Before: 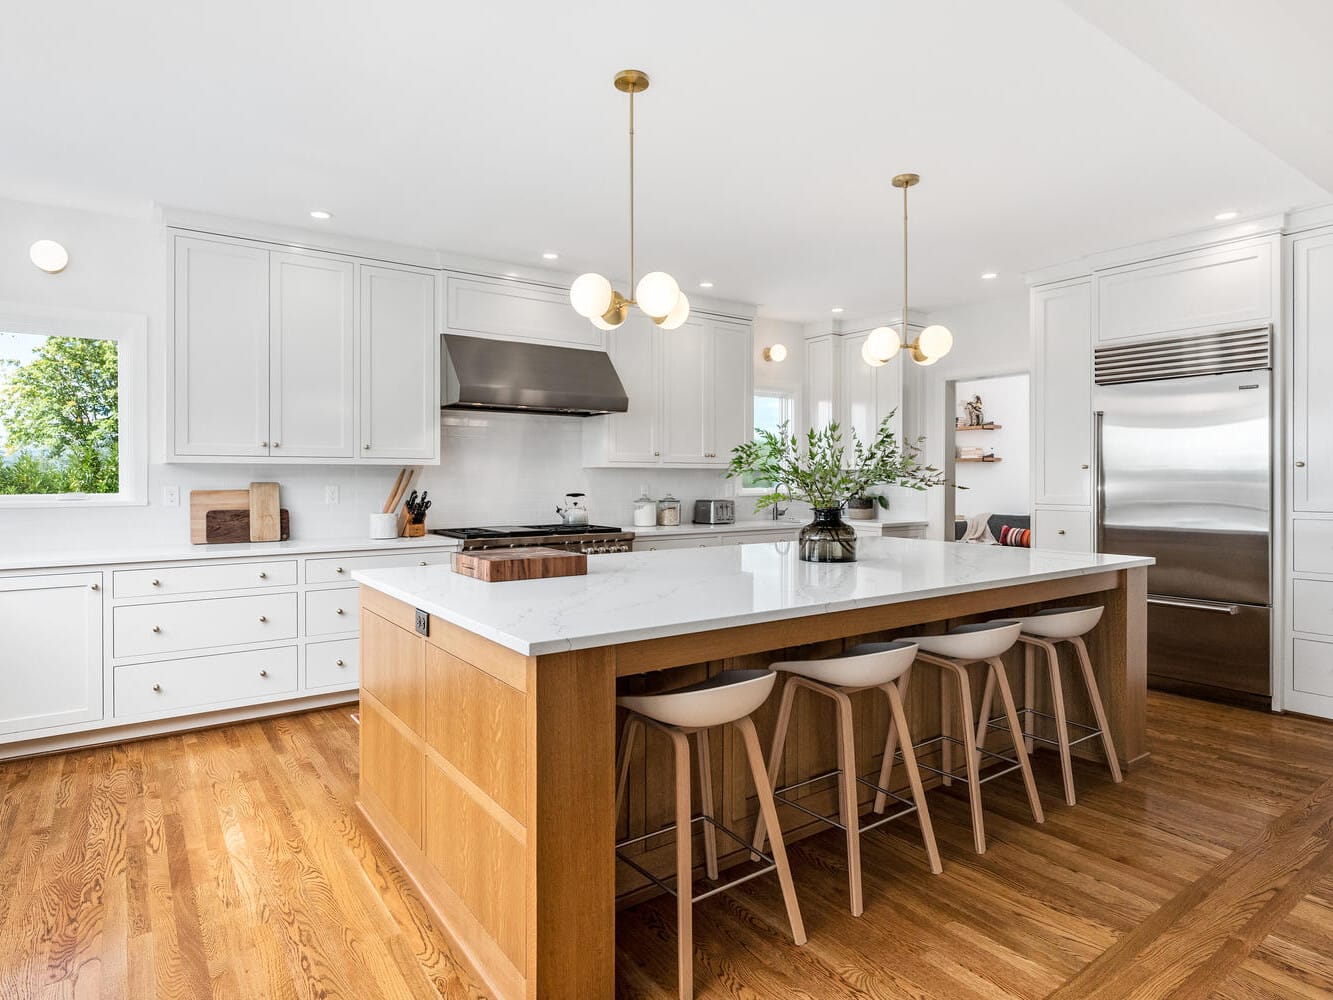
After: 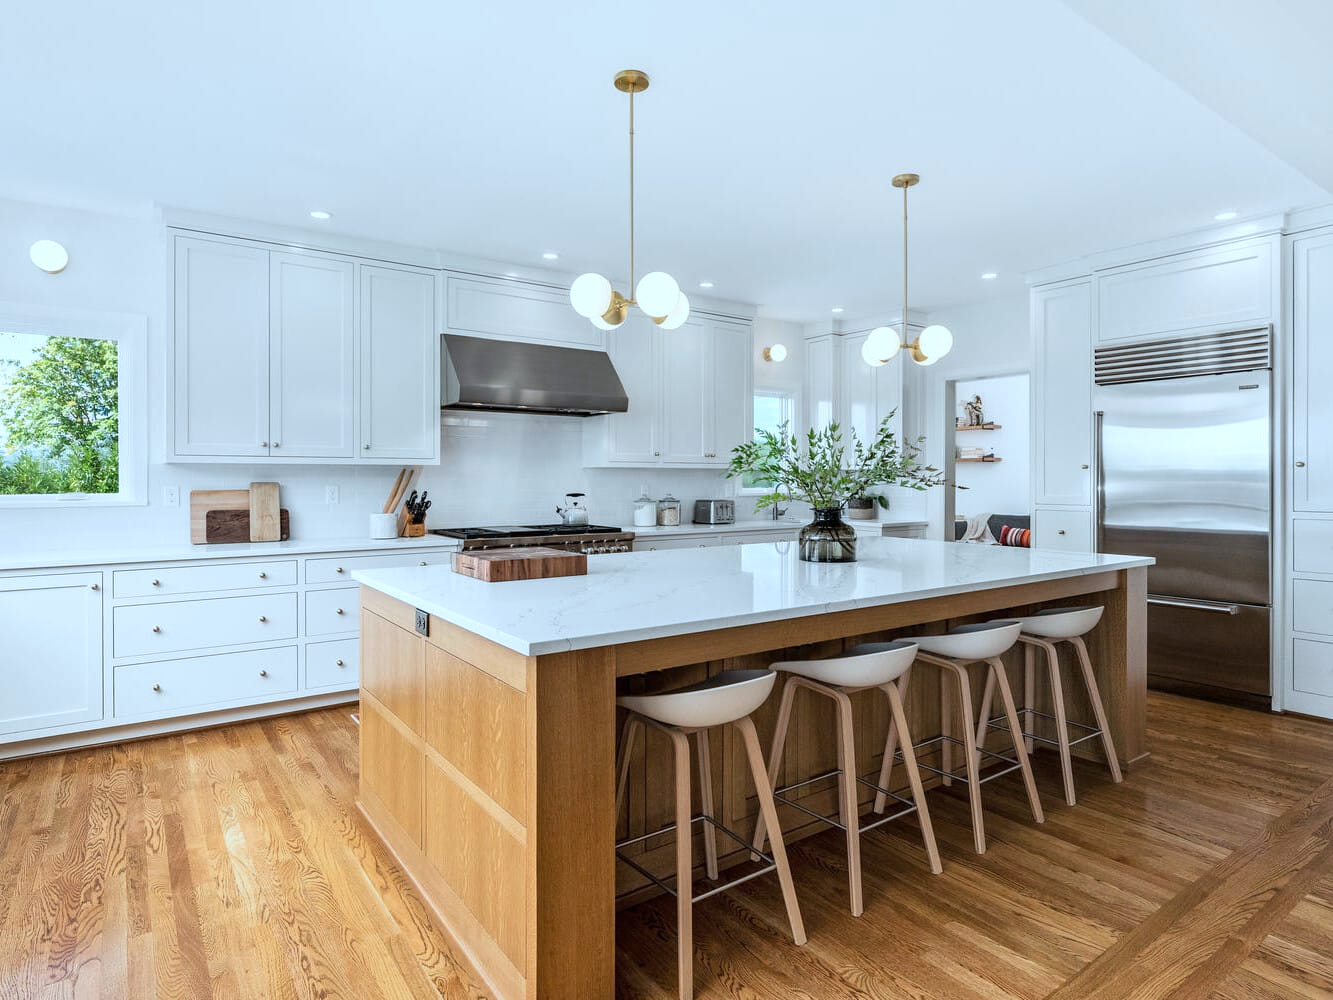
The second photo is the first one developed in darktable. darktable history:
color calibration: illuminant Planckian (black body), x 0.376, y 0.374, temperature 4127.56 K
